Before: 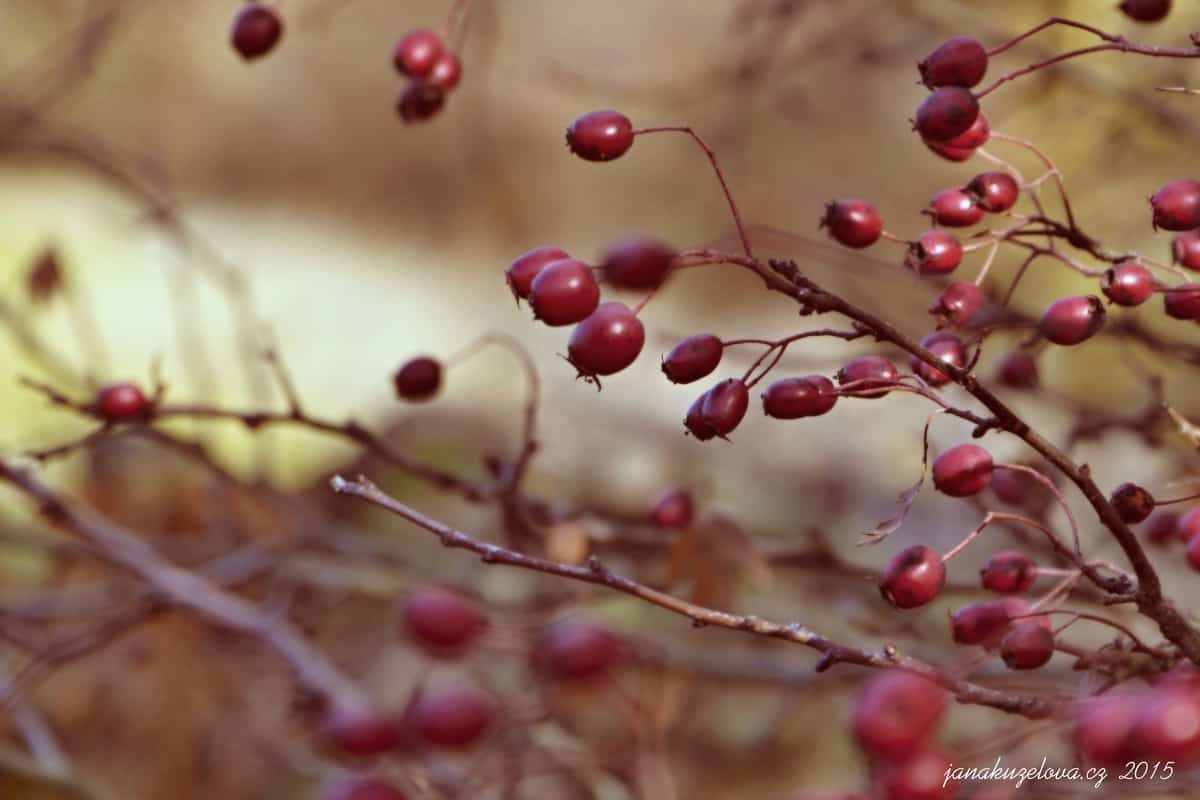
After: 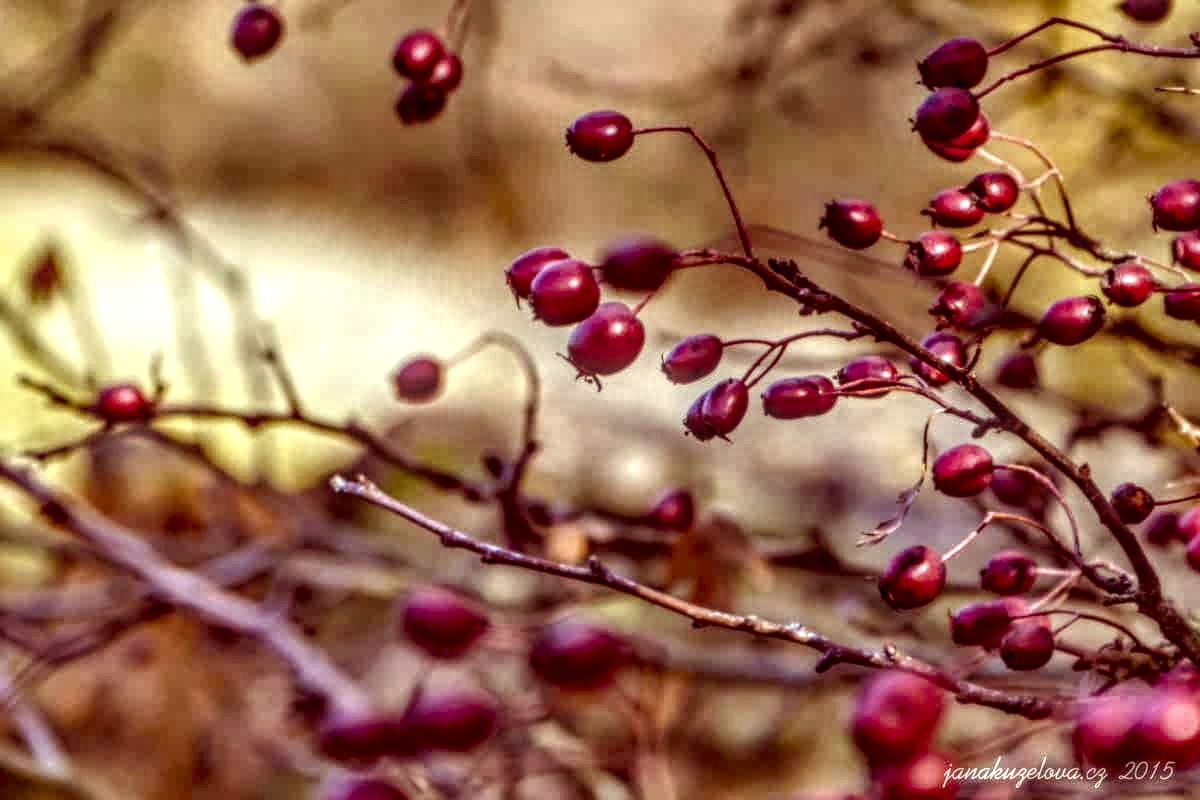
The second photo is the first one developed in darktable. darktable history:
local contrast: highlights 0%, shadows 0%, detail 300%, midtone range 0.3
color balance rgb: shadows lift › chroma 3%, shadows lift › hue 280.8°, power › hue 330°, highlights gain › chroma 3%, highlights gain › hue 75.6°, global offset › luminance 0.7%, perceptual saturation grading › global saturation 20%, perceptual saturation grading › highlights -25%, perceptual saturation grading › shadows 50%, global vibrance 20.33%
